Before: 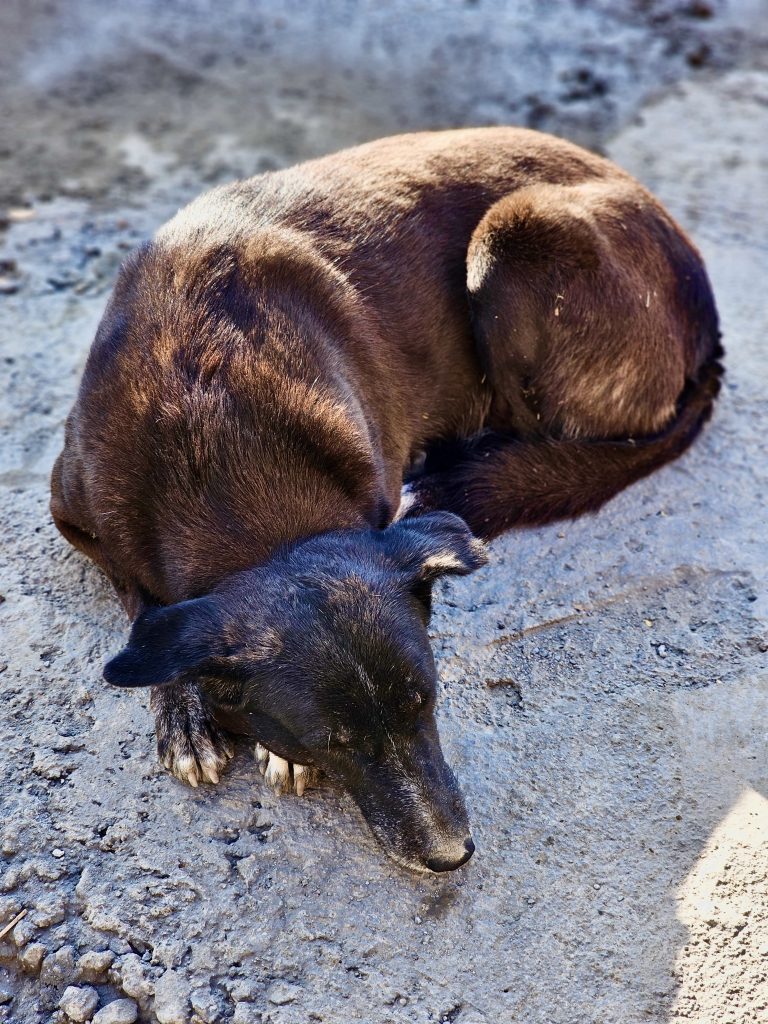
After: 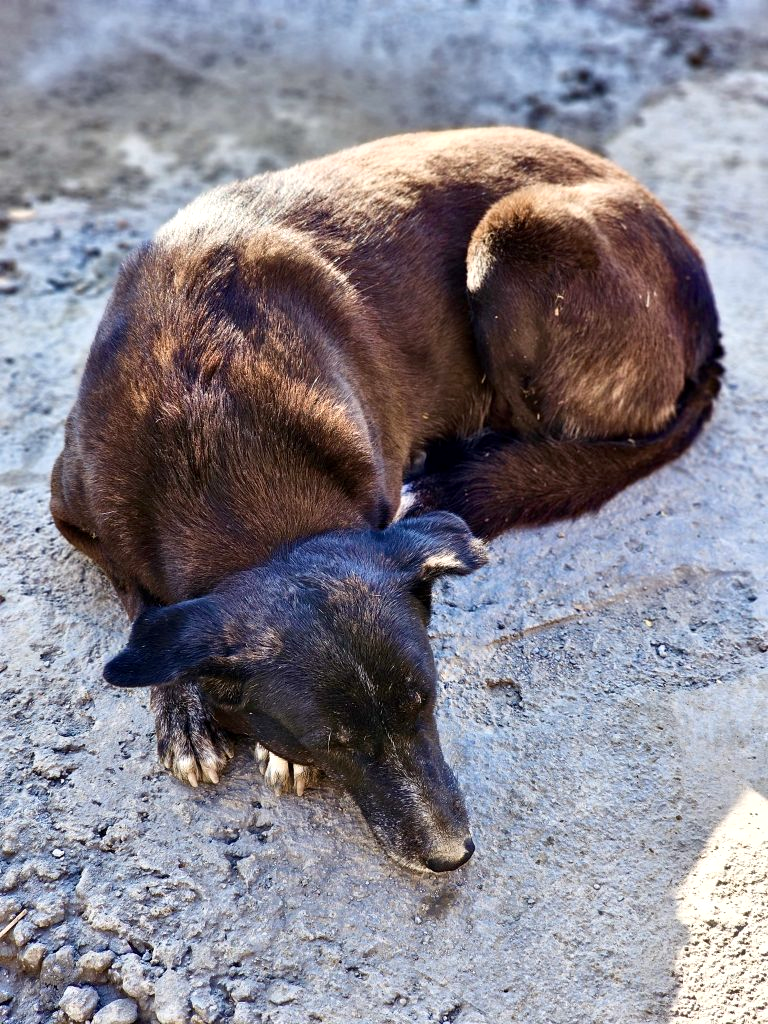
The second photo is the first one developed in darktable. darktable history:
exposure: black level correction 0.001, exposure 0.295 EV, compensate highlight preservation false
